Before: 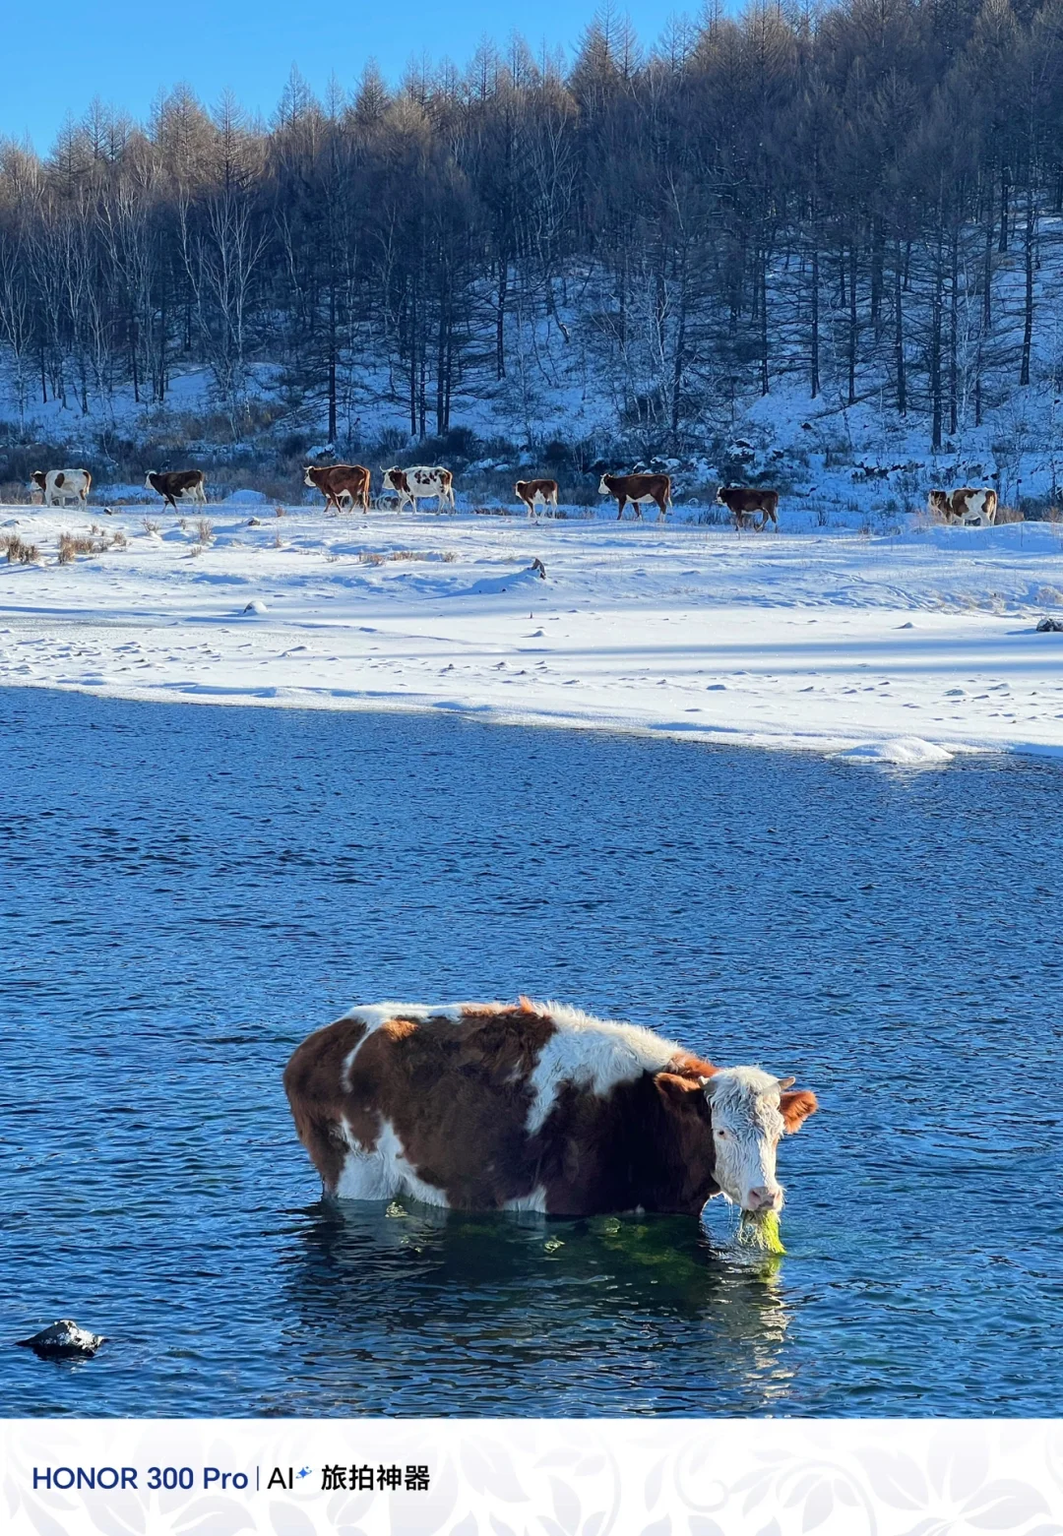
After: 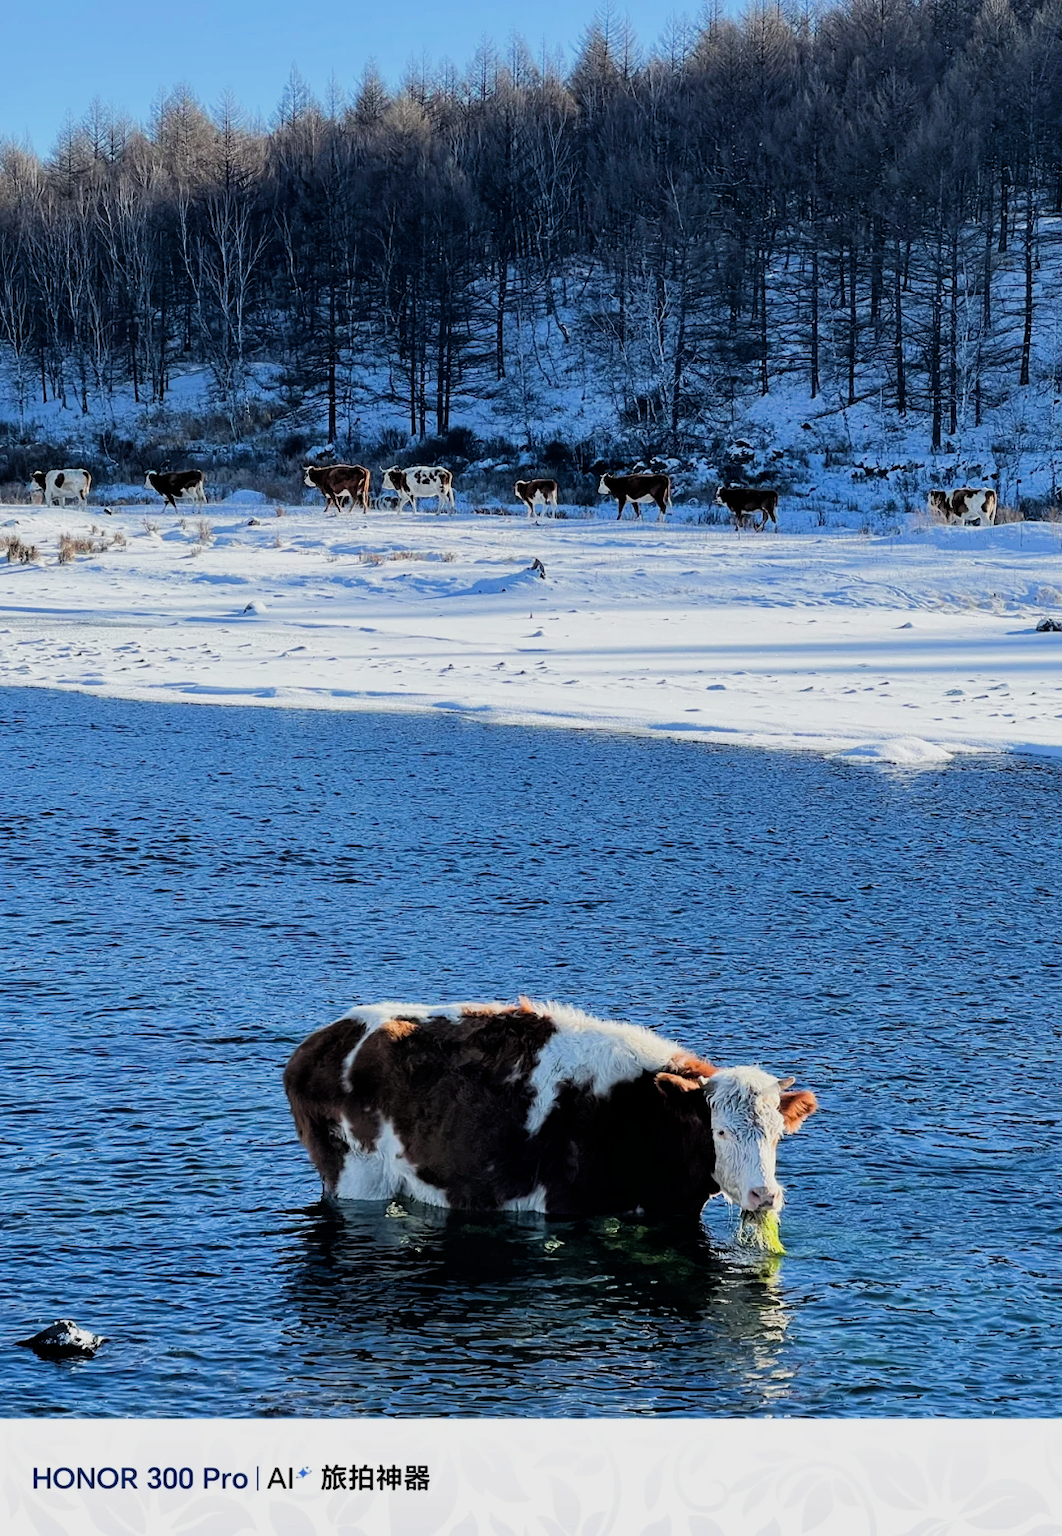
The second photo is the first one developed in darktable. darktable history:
filmic rgb: black relative exposure -5.04 EV, white relative exposure 3.5 EV, hardness 3.17, contrast 1.202, highlights saturation mix -49.52%
